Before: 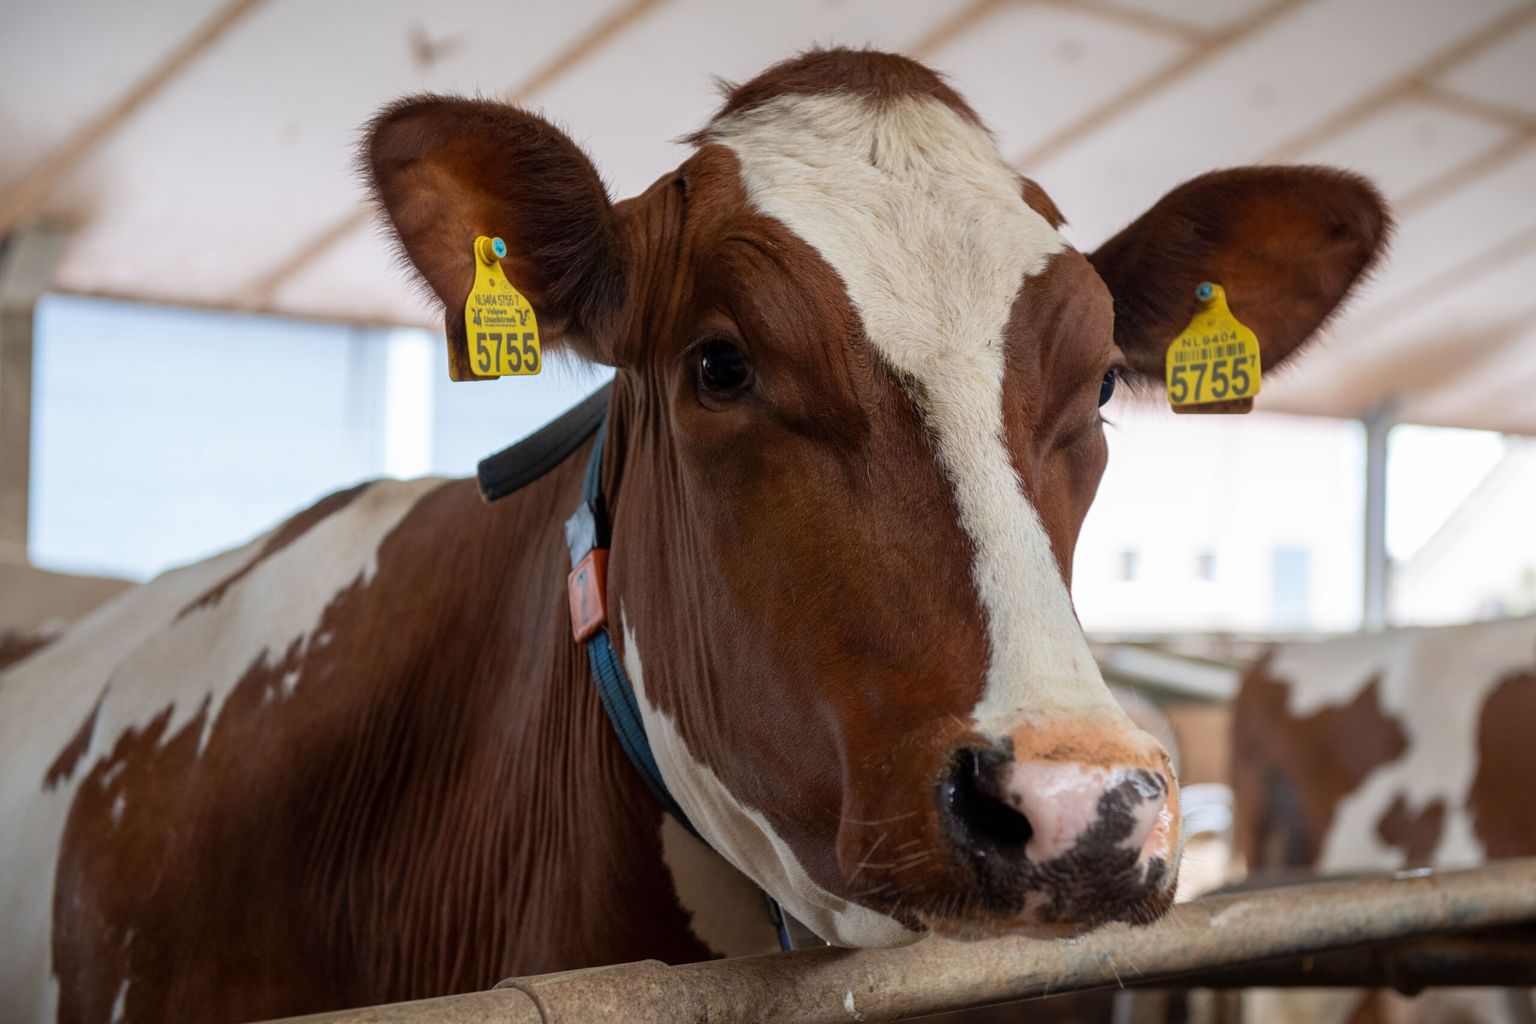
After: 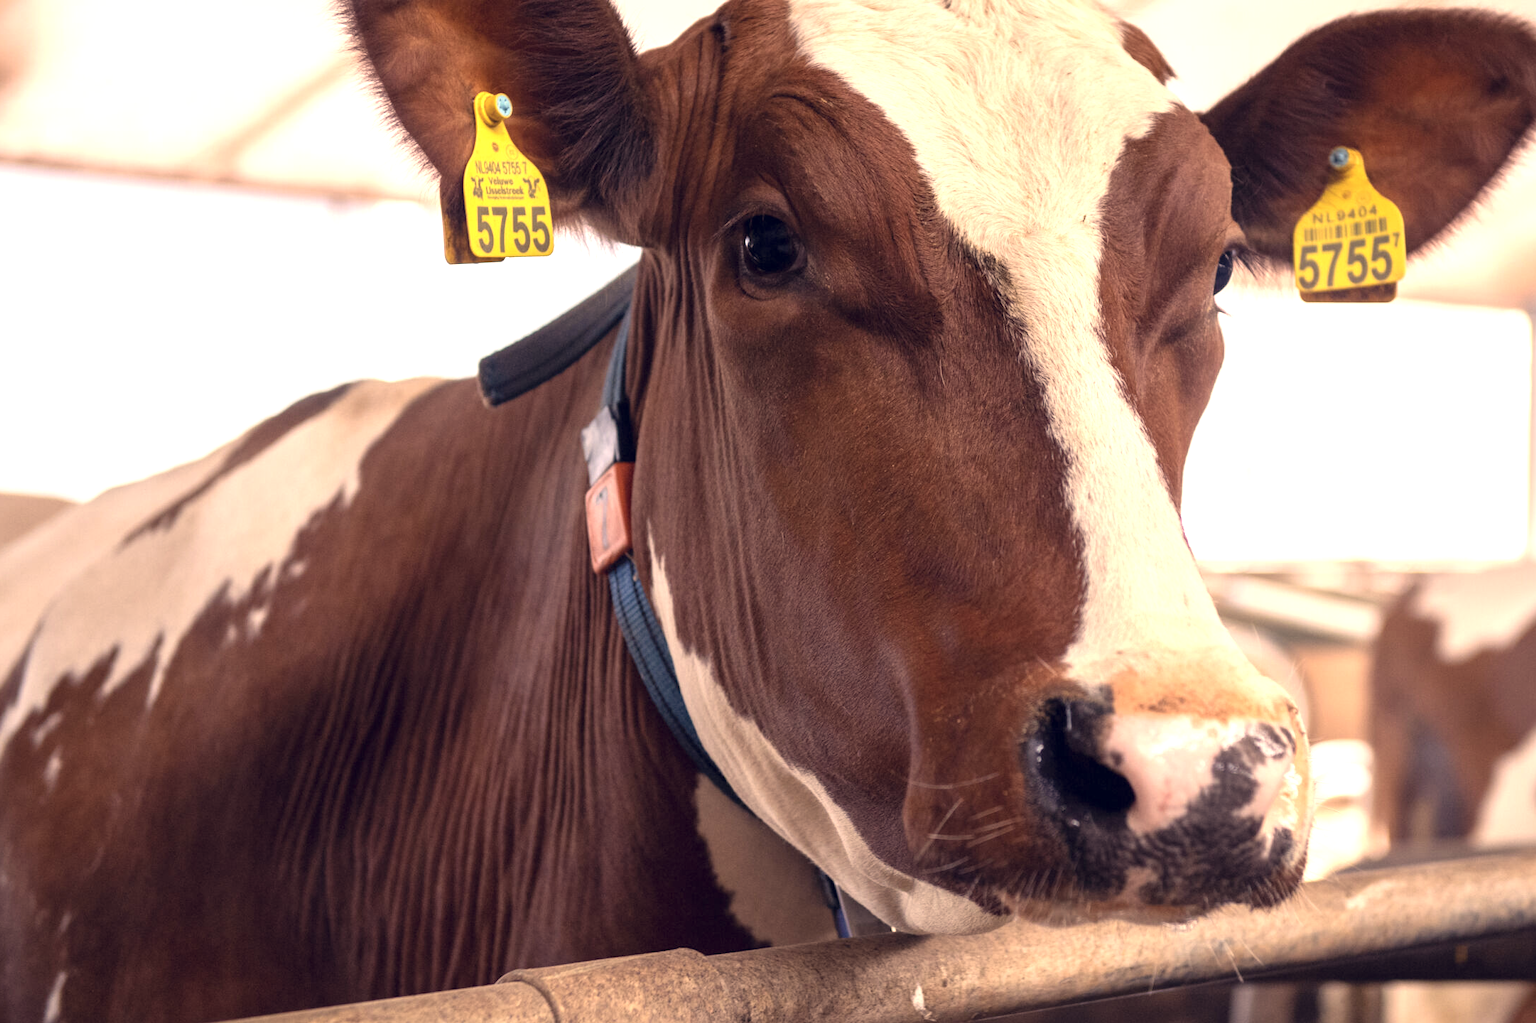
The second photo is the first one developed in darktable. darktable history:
exposure: black level correction 0, exposure 1.1 EV, compensate highlight preservation false
crop and rotate: left 4.842%, top 15.51%, right 10.668%
color correction: highlights a* 19.59, highlights b* 27.49, shadows a* 3.46, shadows b* -17.28, saturation 0.73
